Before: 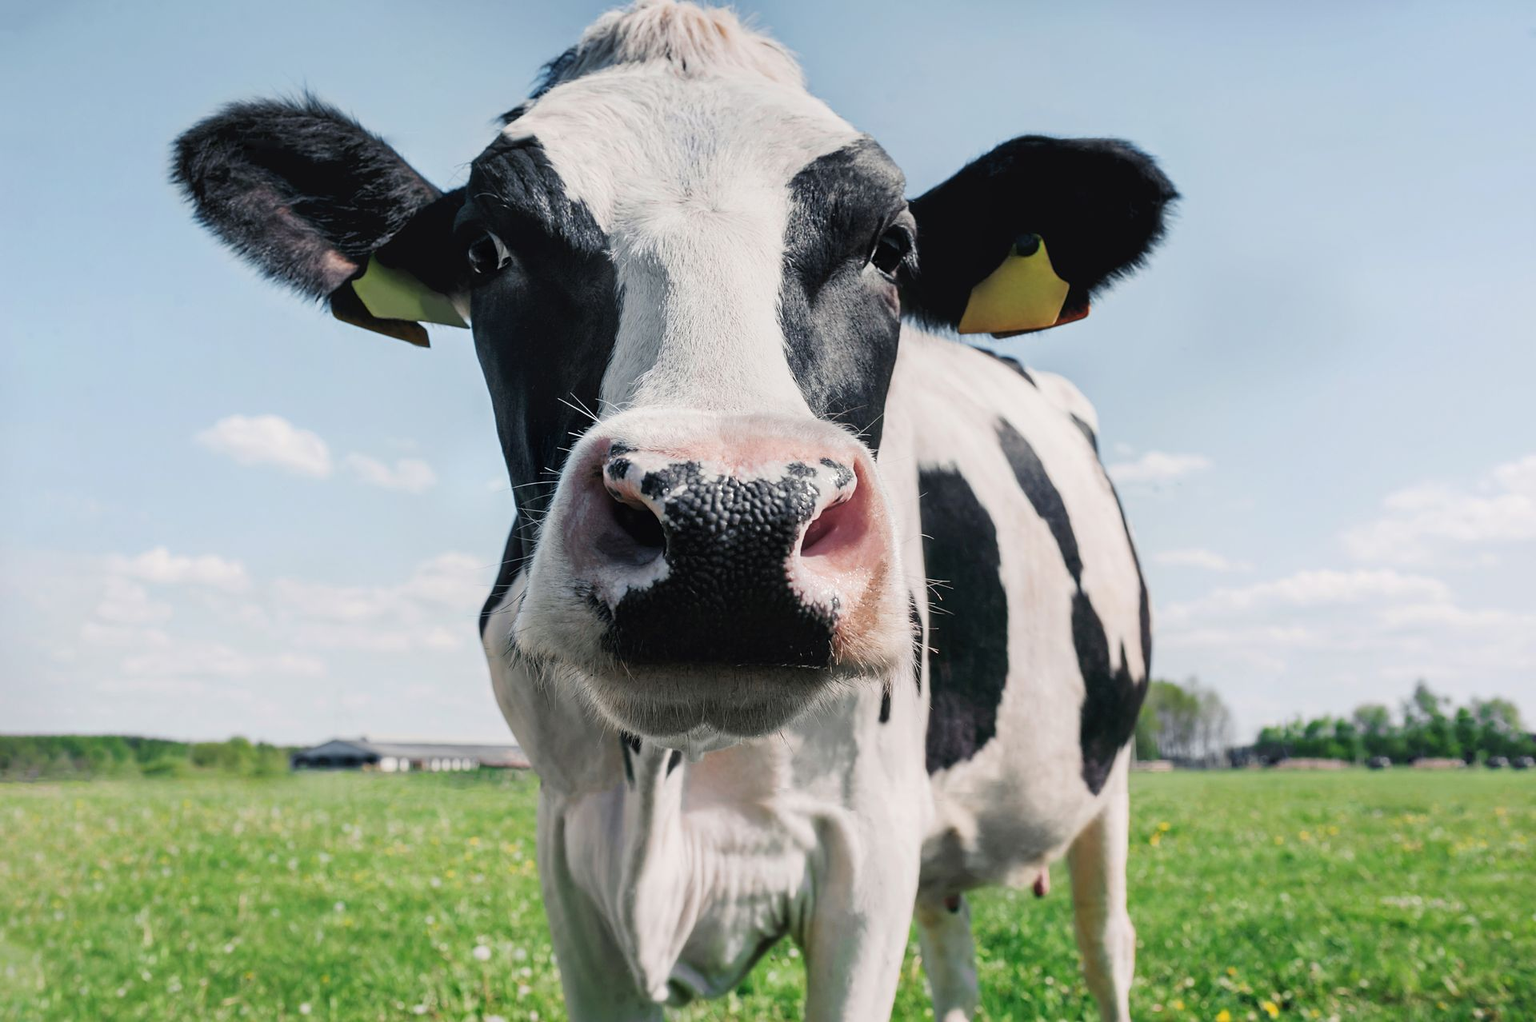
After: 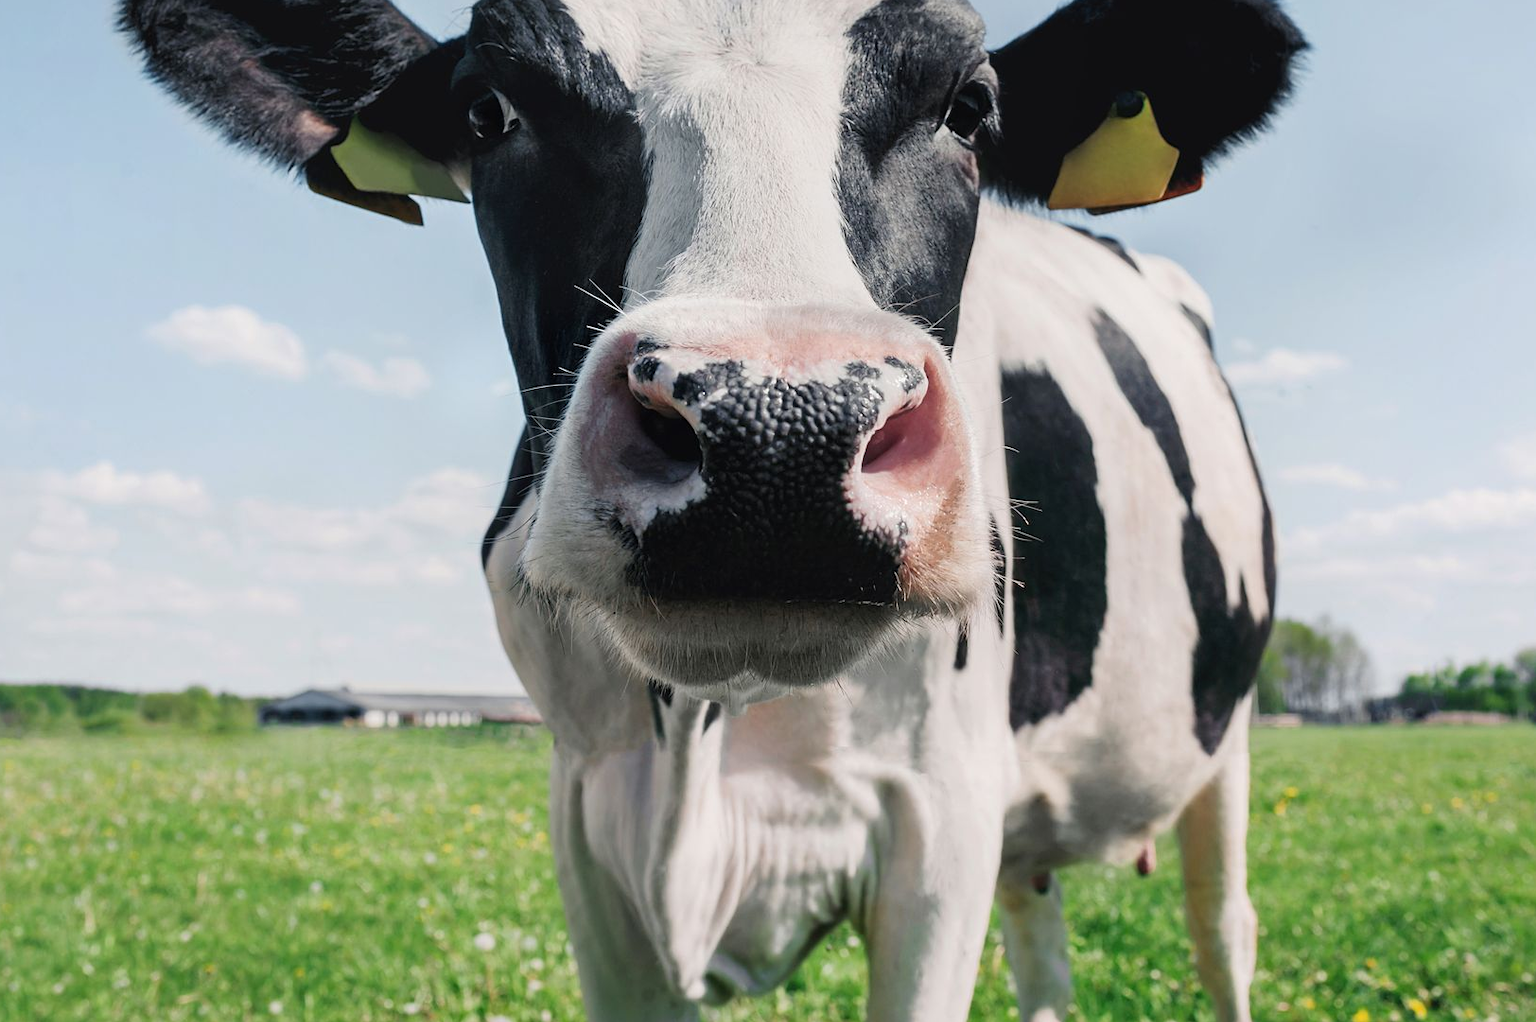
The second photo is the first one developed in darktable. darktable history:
crop and rotate: left 4.72%, top 15.401%, right 10.681%
